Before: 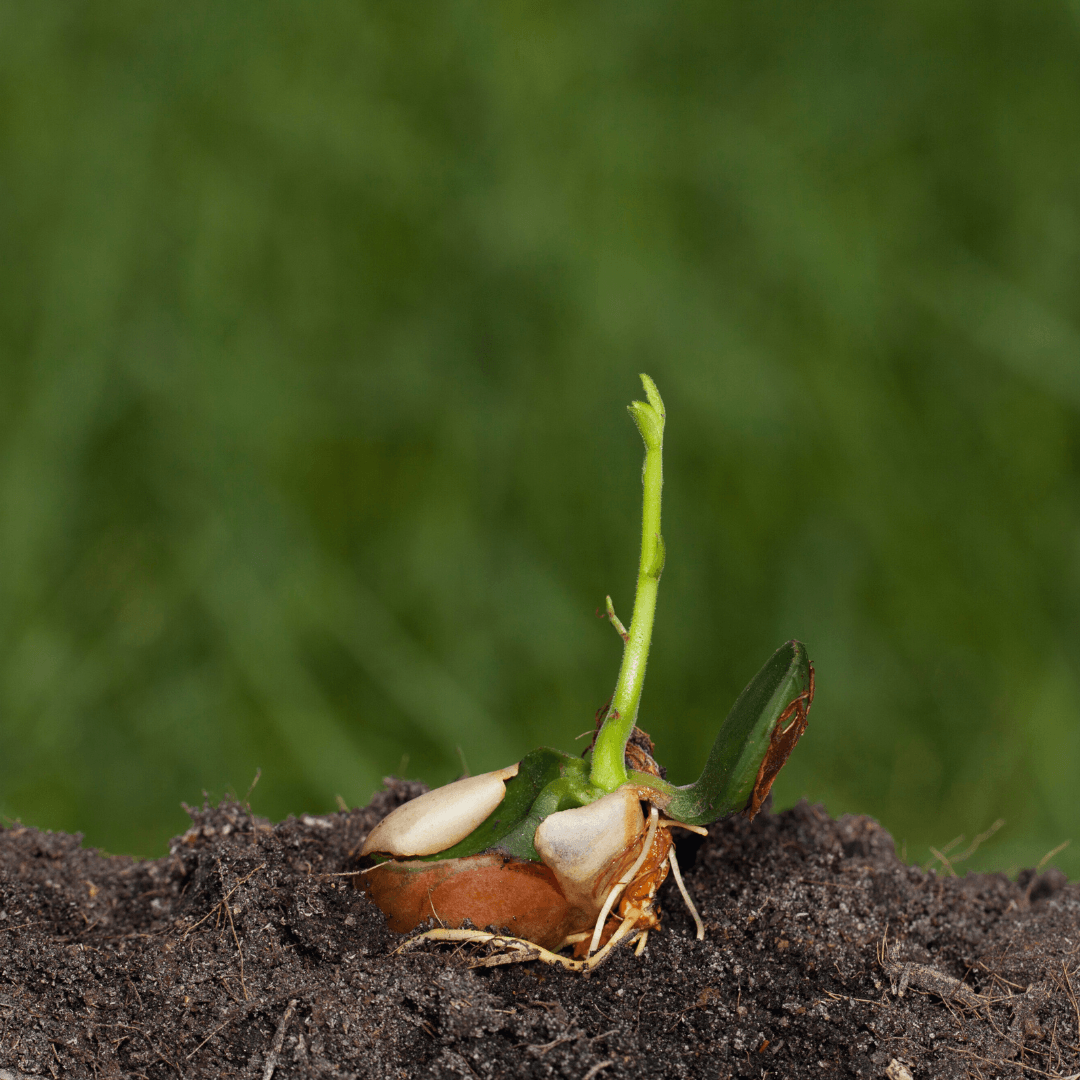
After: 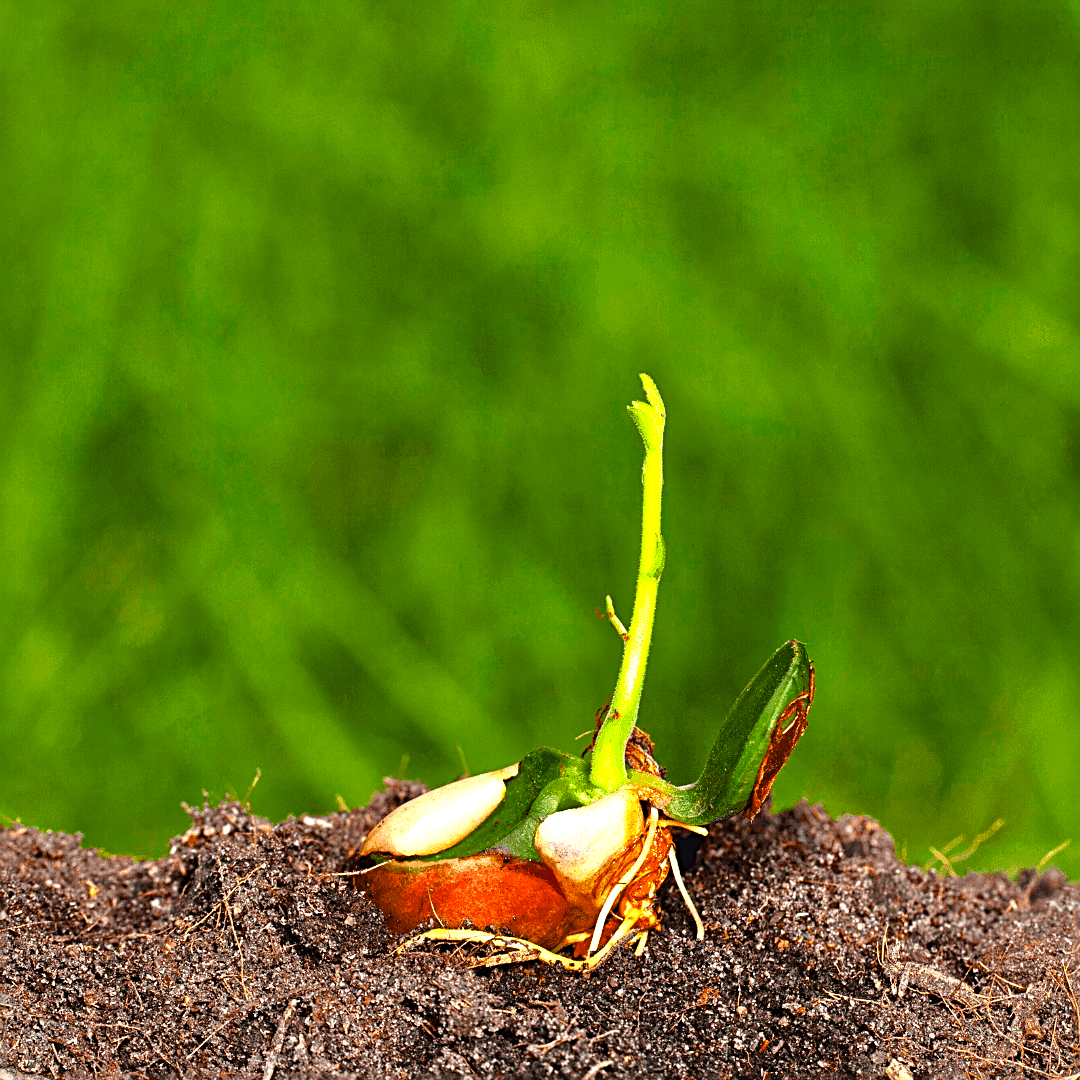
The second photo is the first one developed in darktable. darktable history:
color balance rgb: shadows lift › luminance -10.415%, linear chroma grading › global chroma 14.819%, perceptual saturation grading › global saturation 20%, perceptual saturation grading › highlights -25.209%, perceptual saturation grading › shadows 50.561%, global vibrance 15.943%, saturation formula JzAzBz (2021)
sharpen: radius 2.552, amount 0.64
exposure: black level correction 0, exposure 1 EV, compensate highlight preservation false
tone equalizer: -8 EV 0.022 EV, -7 EV -0.029 EV, -6 EV 0.036 EV, -5 EV 0.027 EV, -4 EV 0.284 EV, -3 EV 0.632 EV, -2 EV 0.575 EV, -1 EV 0.191 EV, +0 EV 0.022 EV
color zones: curves: ch0 [(0.224, 0.526) (0.75, 0.5)]; ch1 [(0.055, 0.526) (0.224, 0.761) (0.377, 0.526) (0.75, 0.5)]
